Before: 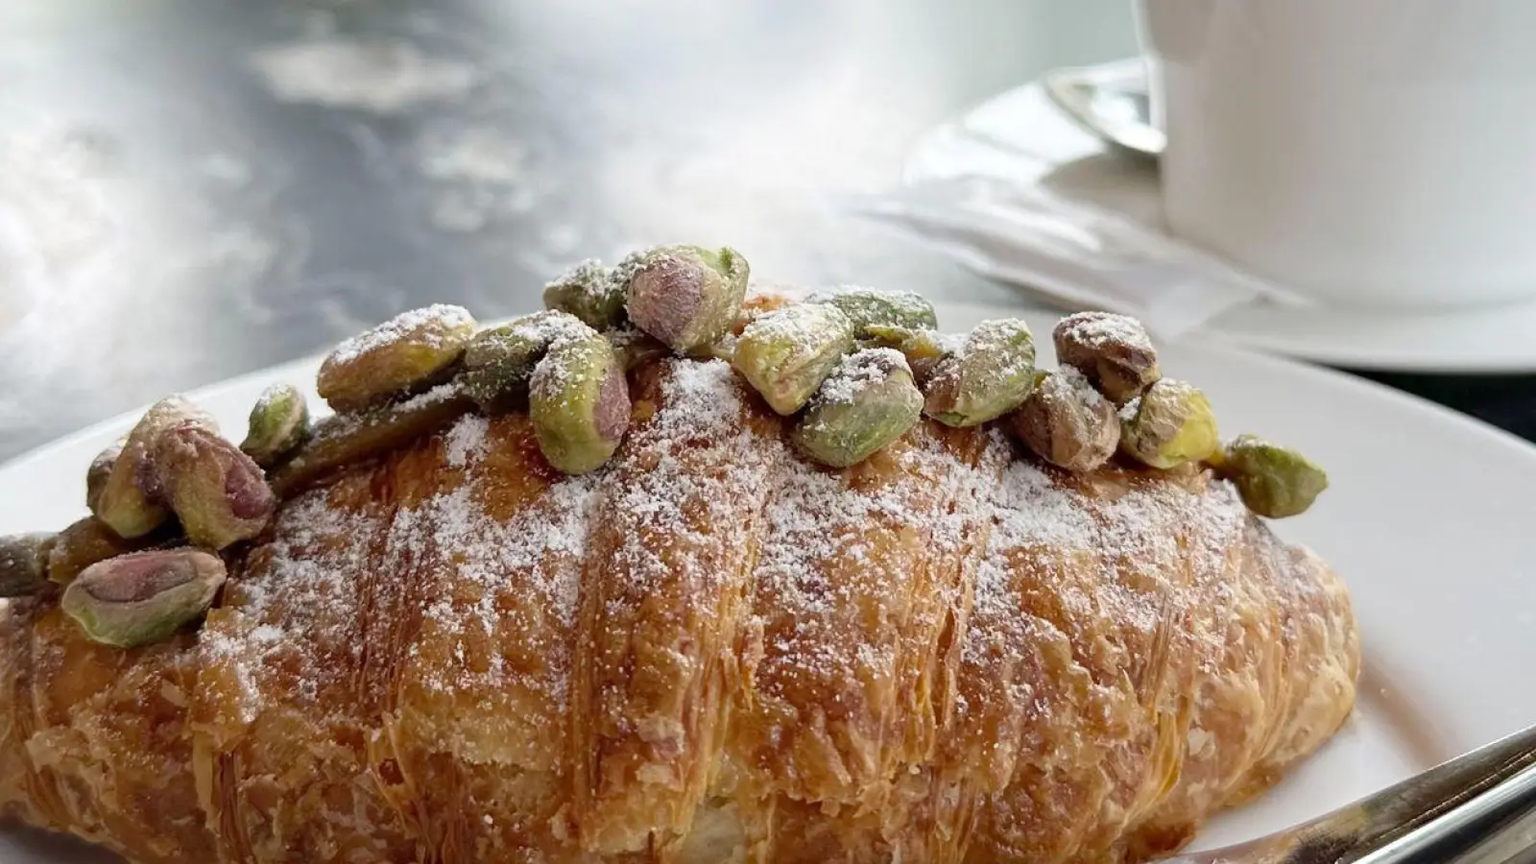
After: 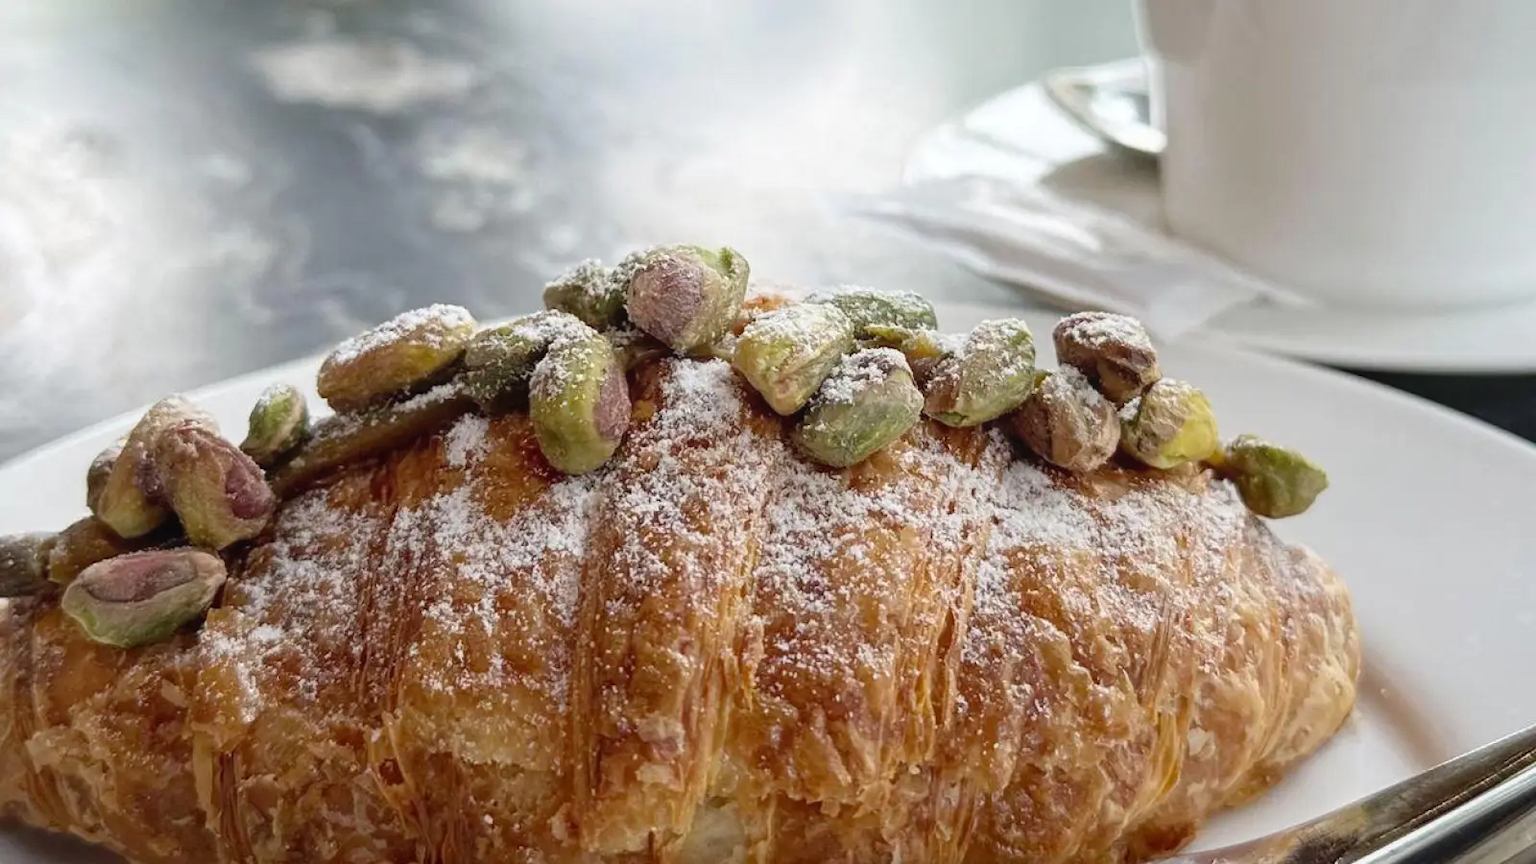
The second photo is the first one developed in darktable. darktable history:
local contrast: detail 109%
tone equalizer: on, module defaults
